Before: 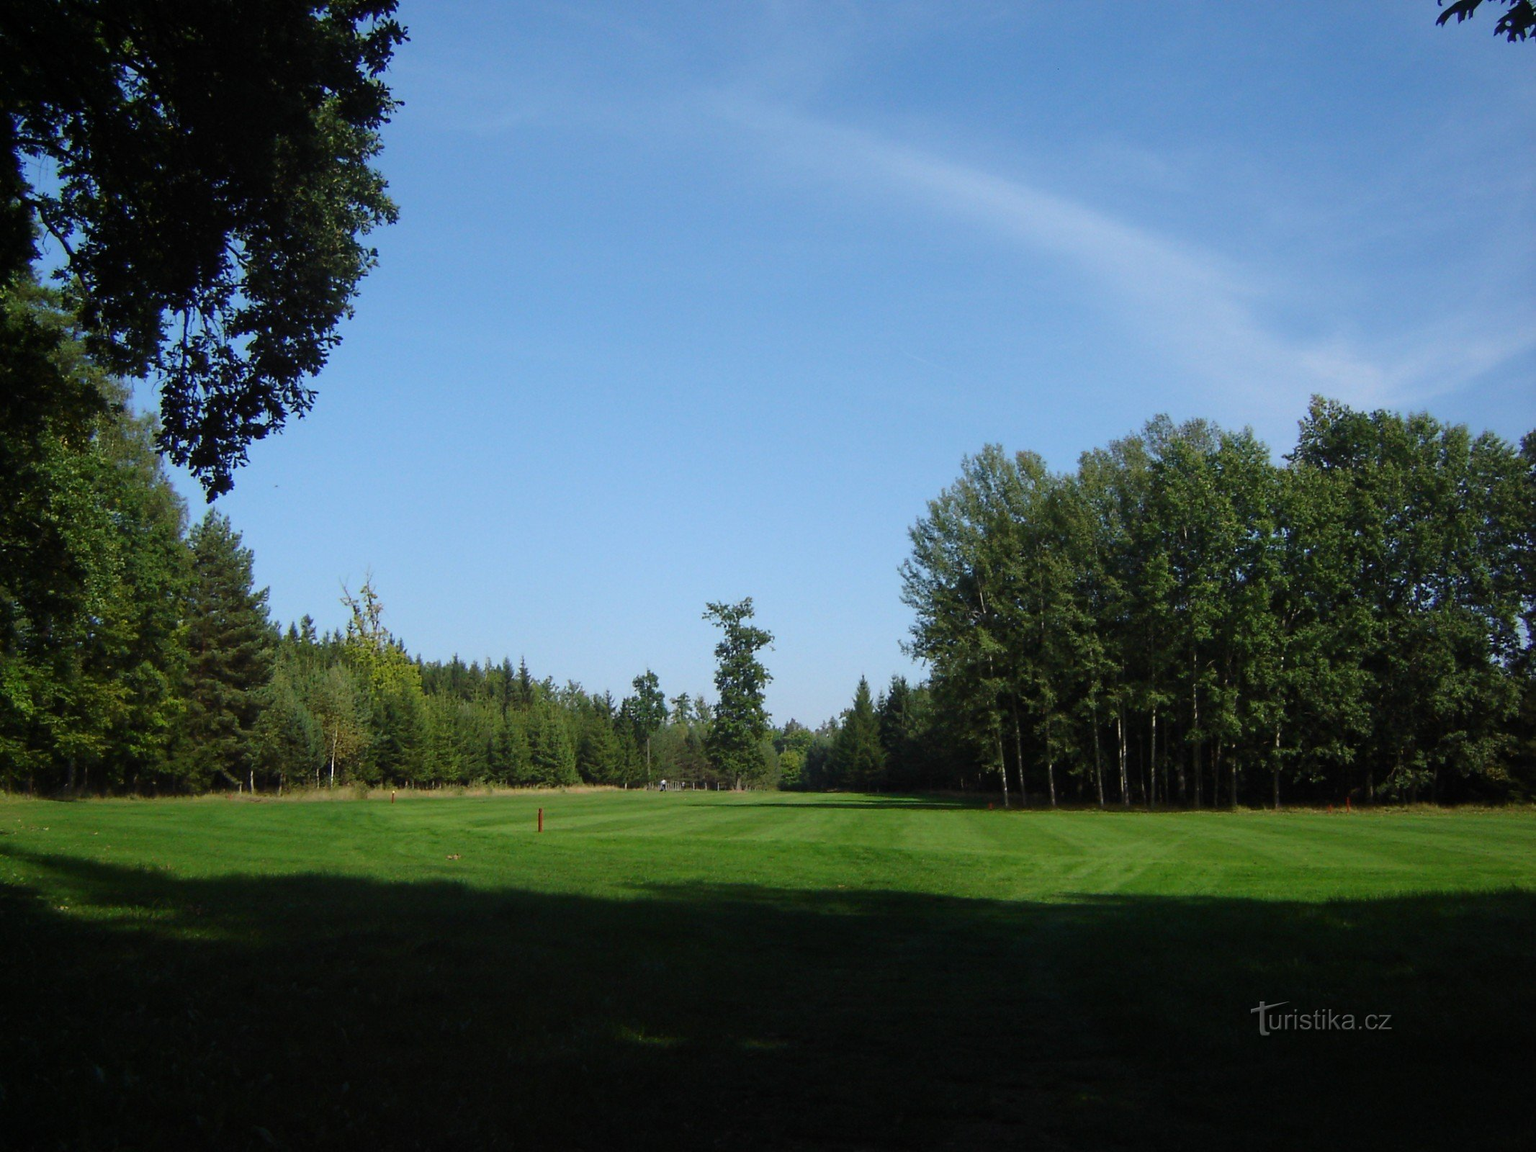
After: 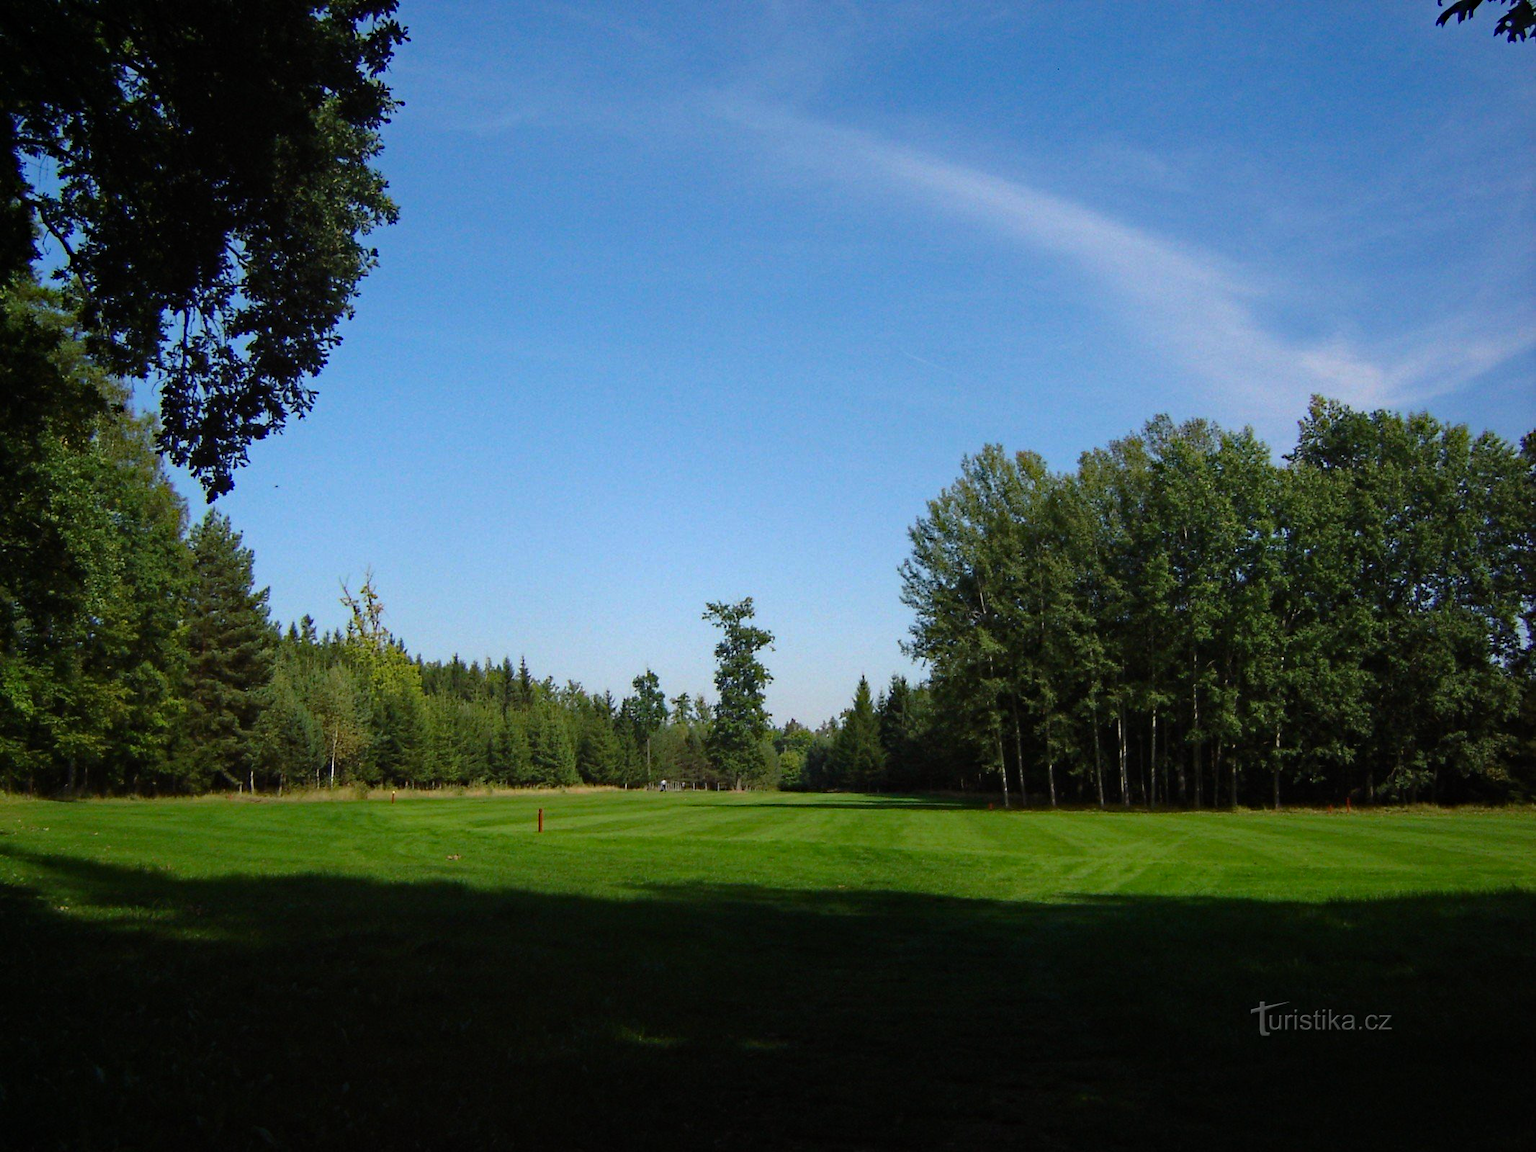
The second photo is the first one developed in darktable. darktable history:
haze removal: strength 0.5, distance 0.425, compatibility mode true, adaptive false
